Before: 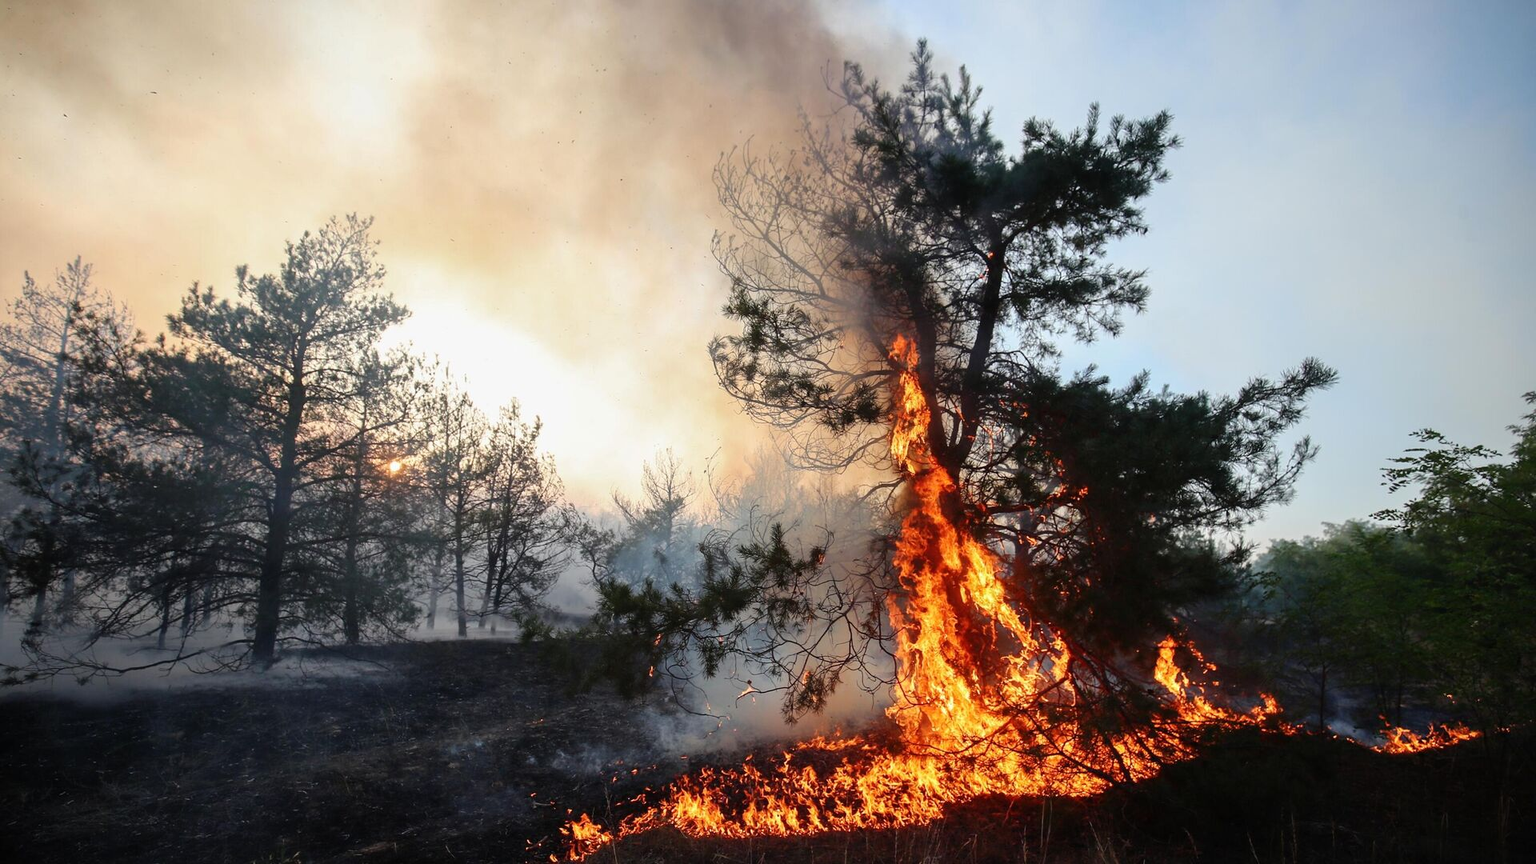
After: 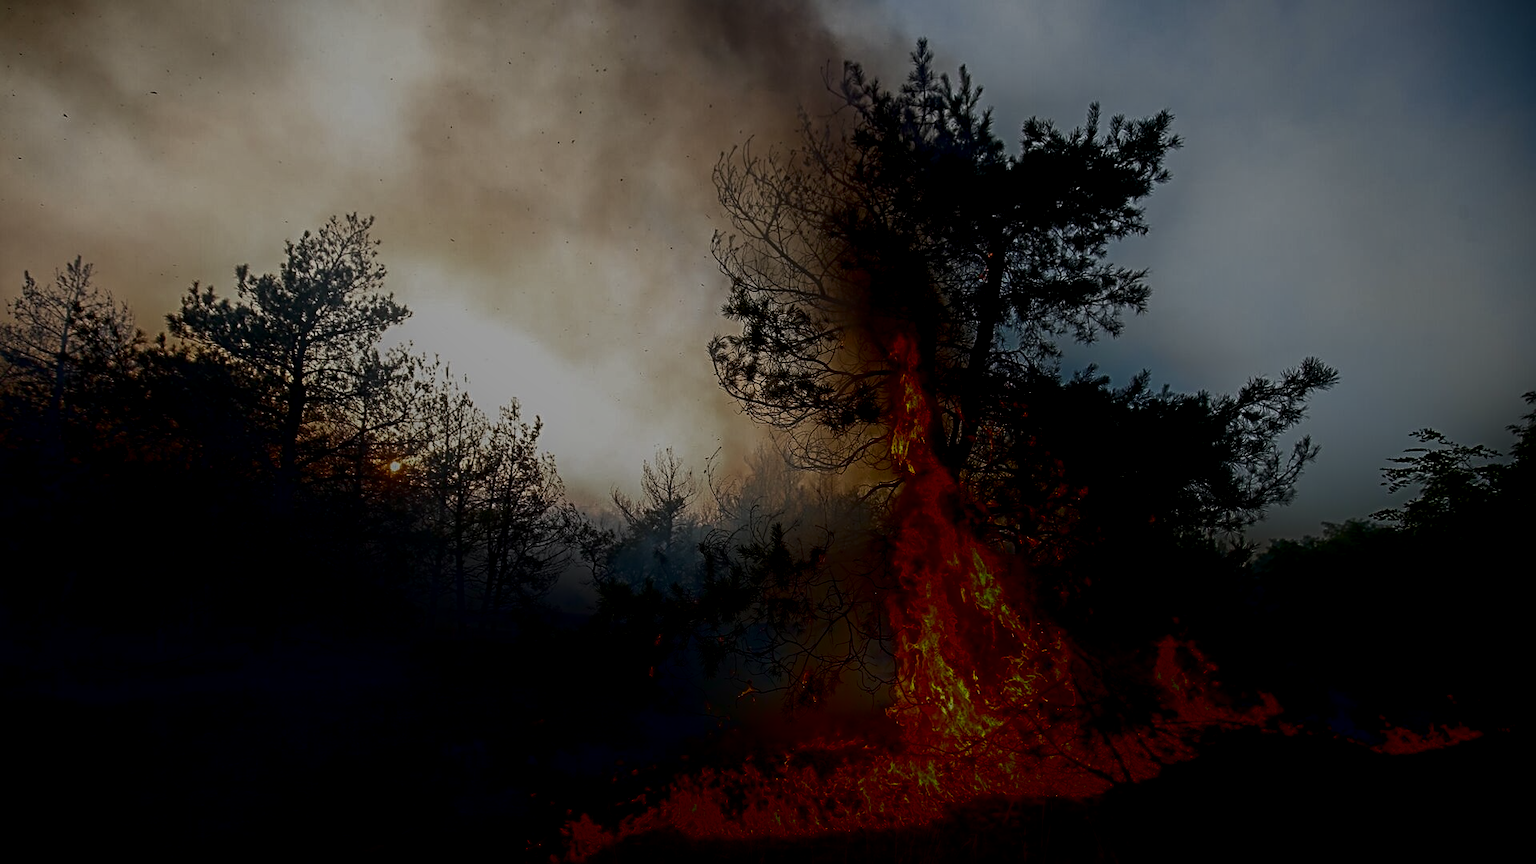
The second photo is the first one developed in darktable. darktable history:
sharpen: radius 3.979
local contrast: detail 130%
tone equalizer: -8 EV -1.96 EV, -7 EV -1.96 EV, -6 EV -1.98 EV, -5 EV -1.99 EV, -4 EV -1.96 EV, -3 EV -2 EV, -2 EV -1.98 EV, -1 EV -1.62 EV, +0 EV -2 EV
tone curve: curves: ch0 [(0, 0) (0.288, 0.201) (0.683, 0.793) (1, 1)], color space Lab, independent channels
shadows and highlights: shadows -89.2, highlights 90.45, soften with gaussian
